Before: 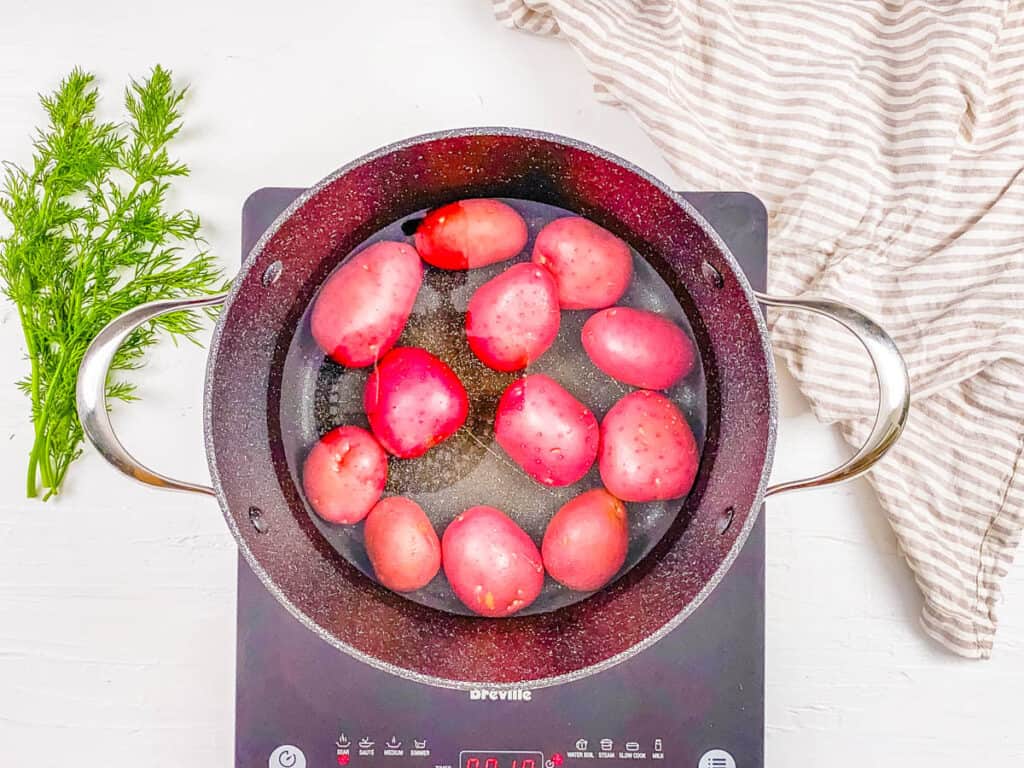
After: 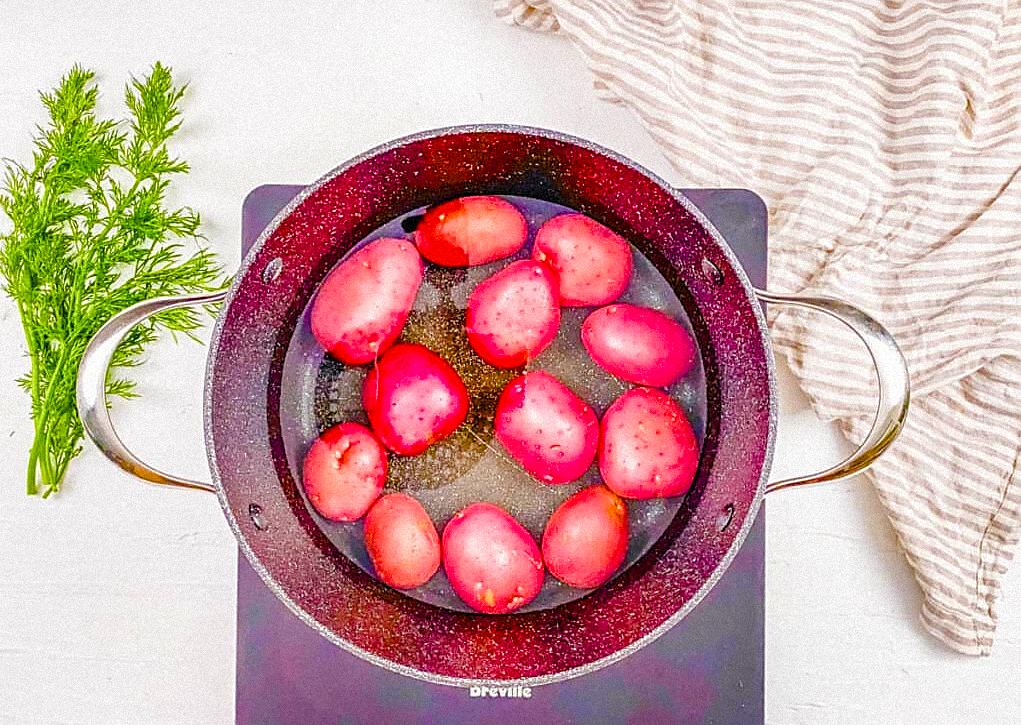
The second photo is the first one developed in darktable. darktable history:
sharpen: on, module defaults
color balance rgb: perceptual saturation grading › global saturation 24.74%, perceptual saturation grading › highlights -51.22%, perceptual saturation grading › mid-tones 19.16%, perceptual saturation grading › shadows 60.98%, global vibrance 50%
grain: mid-tones bias 0%
crop: top 0.448%, right 0.264%, bottom 5.045%
